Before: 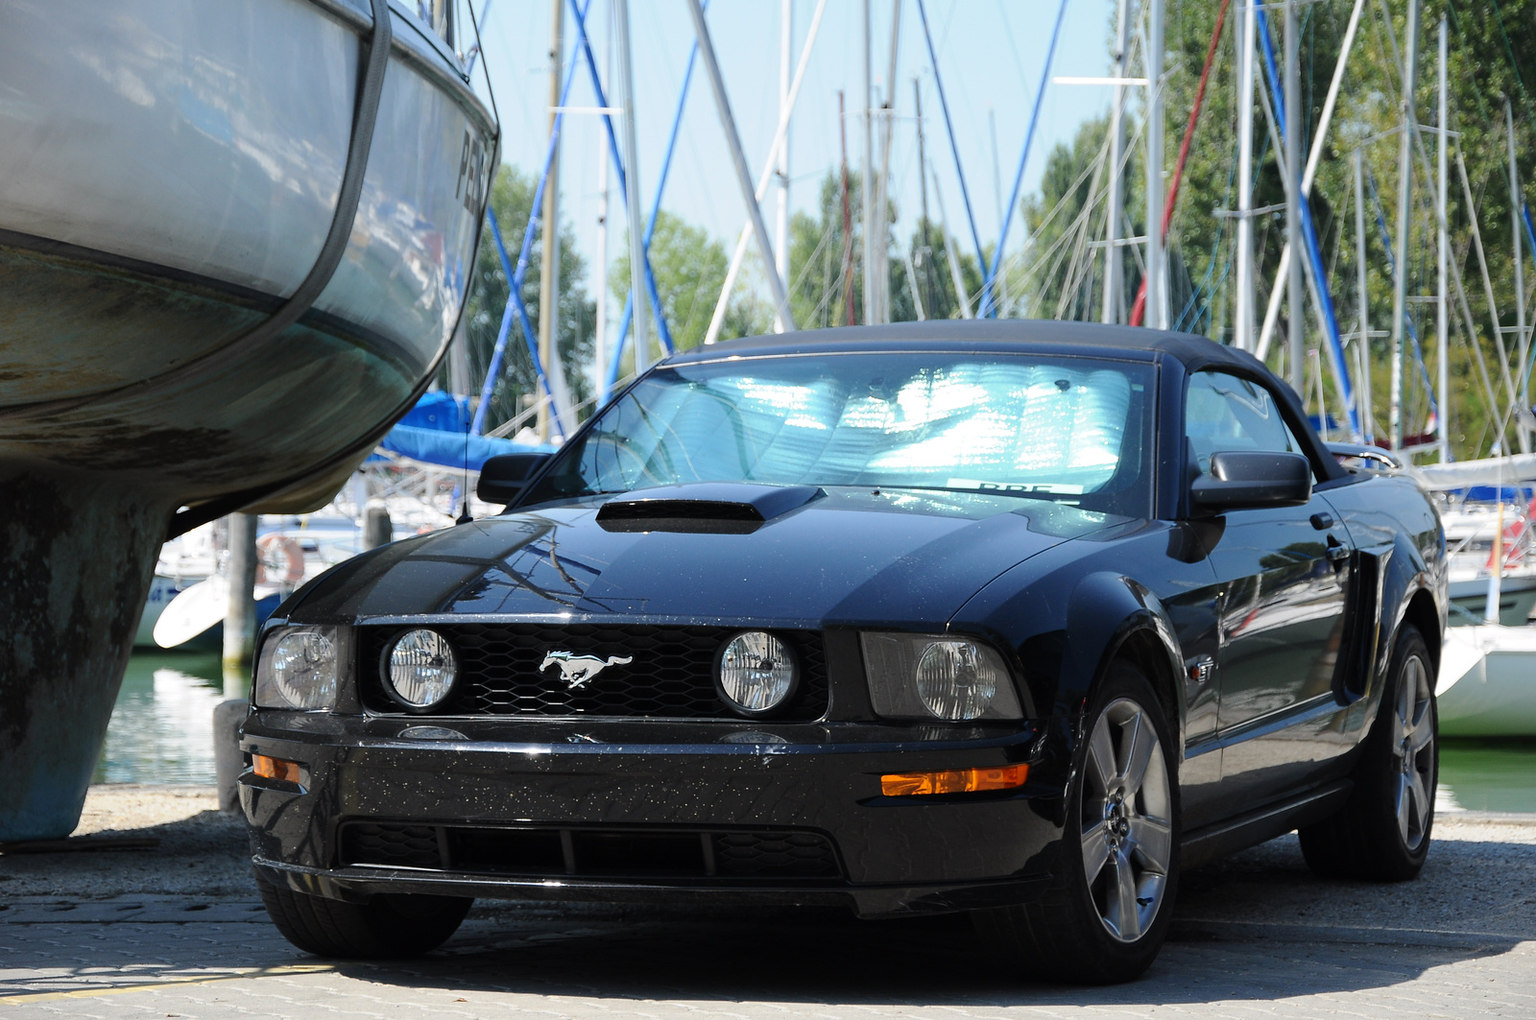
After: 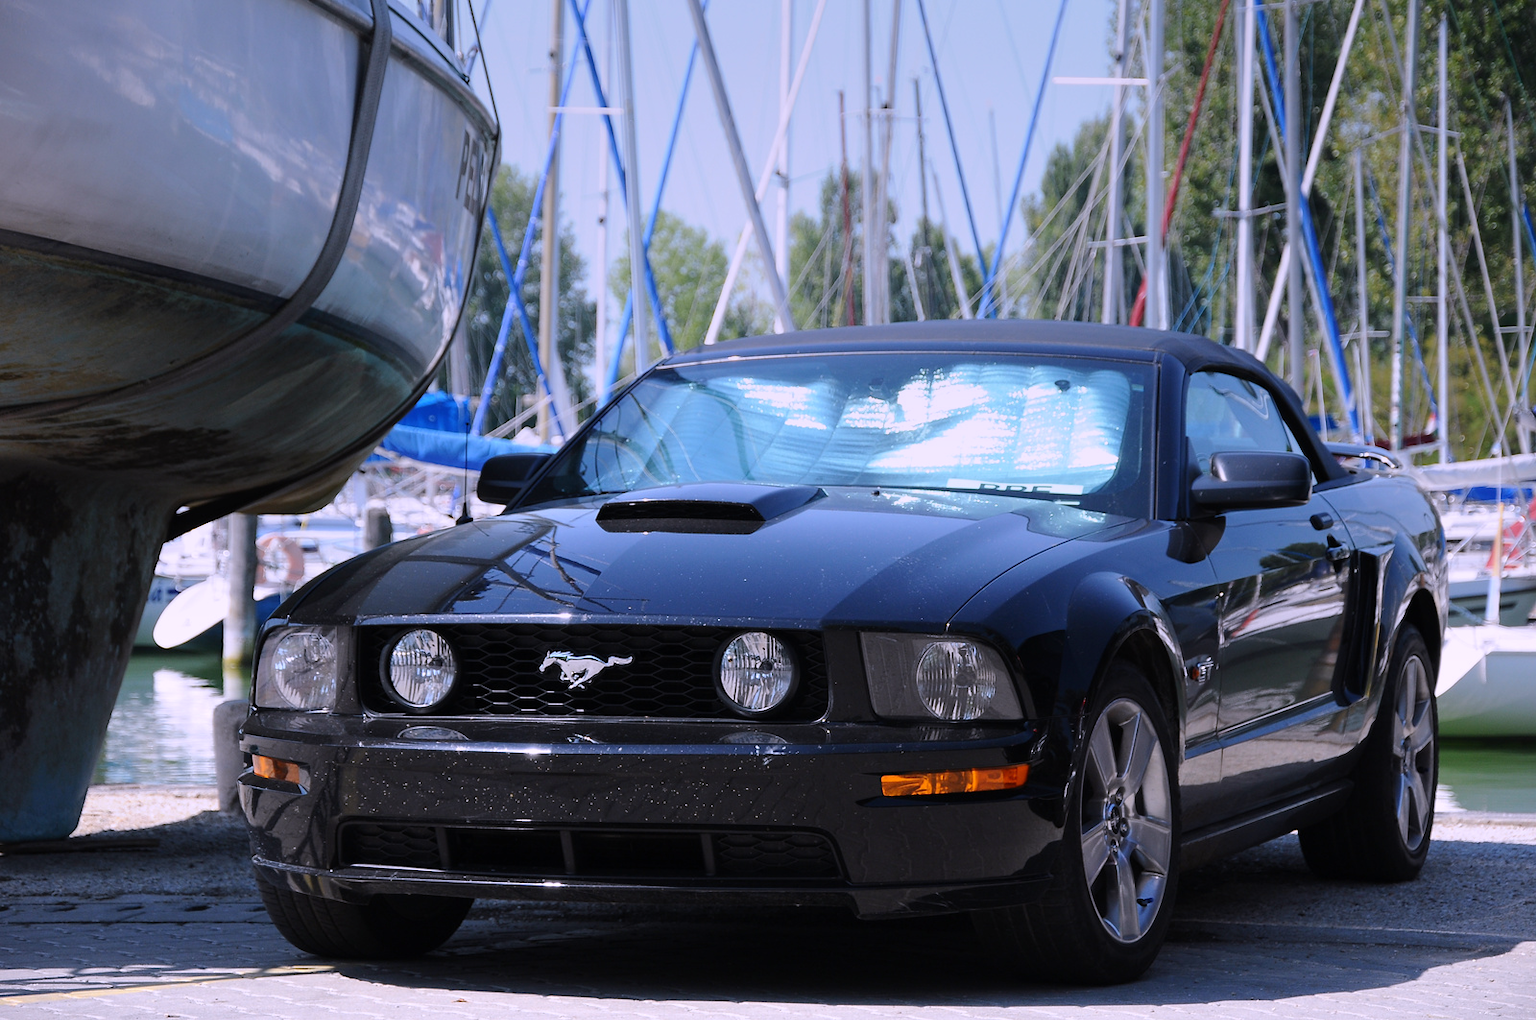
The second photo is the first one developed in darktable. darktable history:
white balance: red 1.042, blue 1.17
graduated density: on, module defaults
